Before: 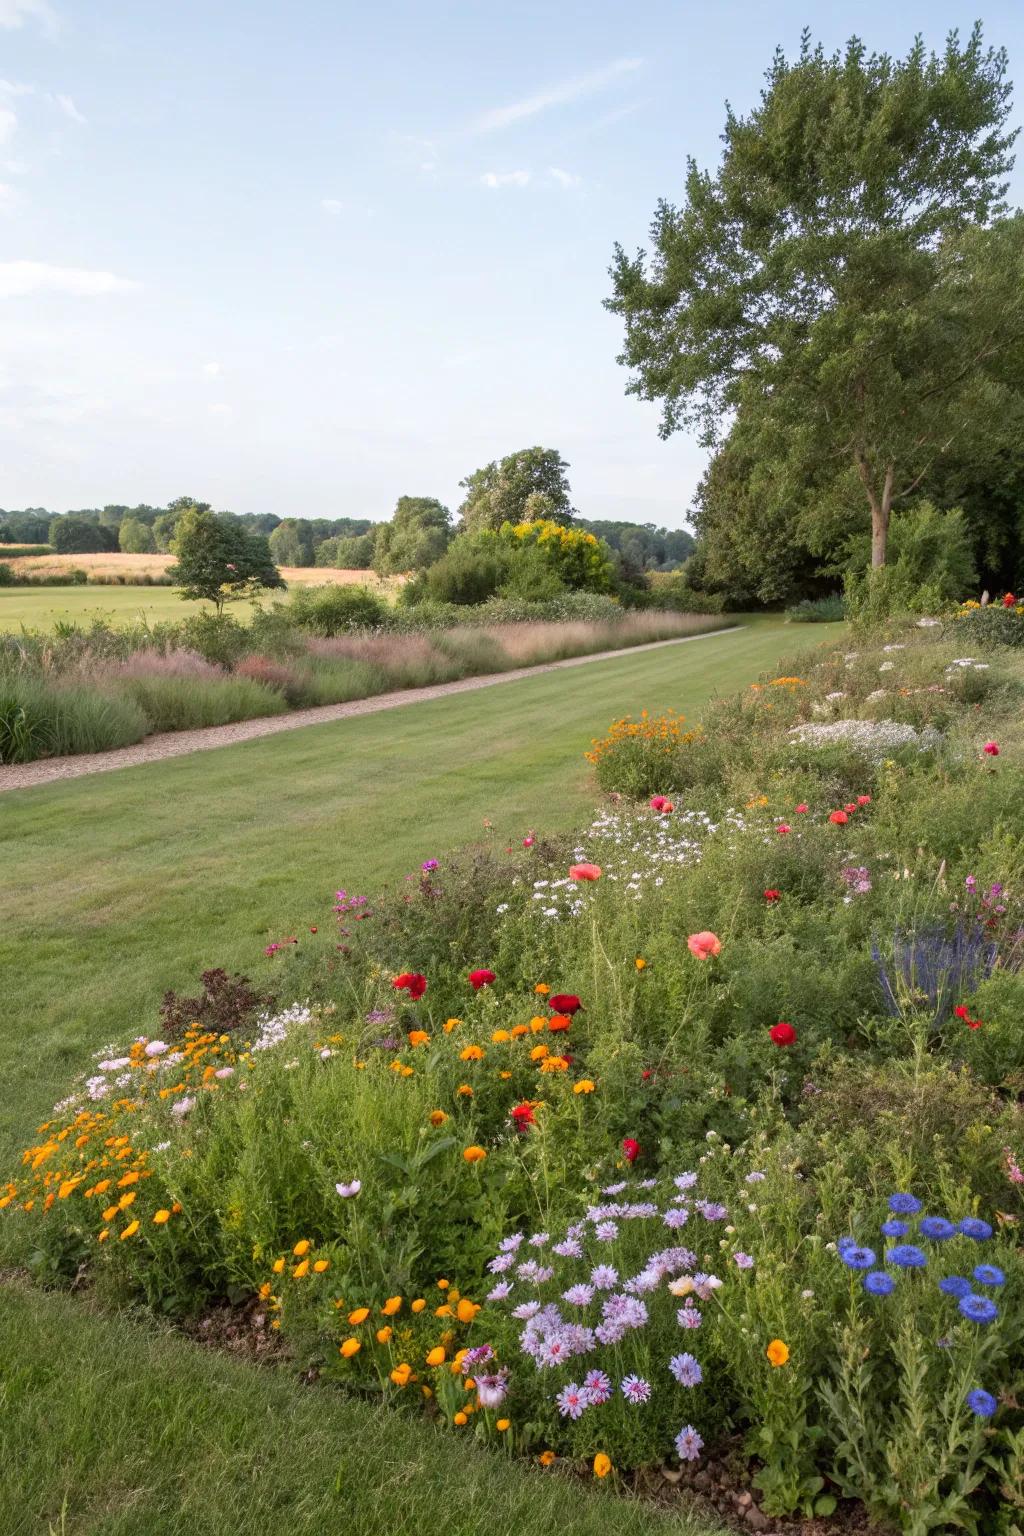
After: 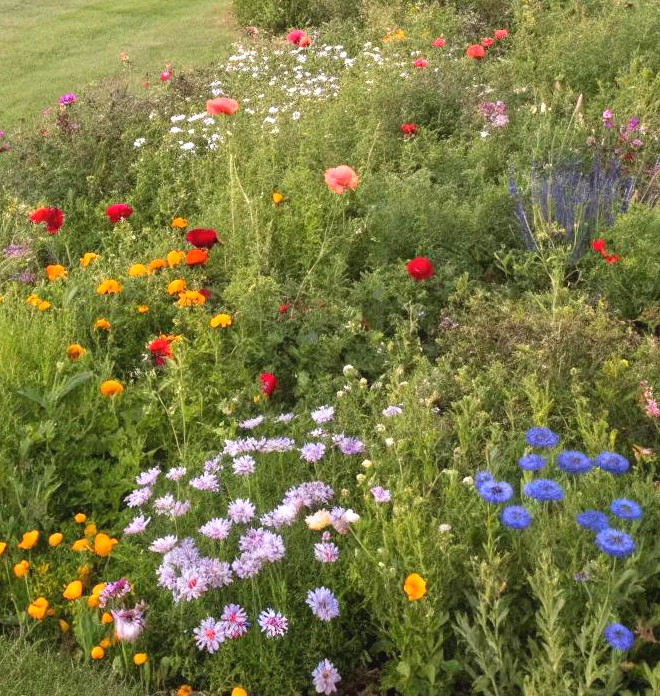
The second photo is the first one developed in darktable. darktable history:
exposure: black level correction -0.002, exposure 0.536 EV, compensate exposure bias true, compensate highlight preservation false
color correction: highlights b* 2.99
crop and rotate: left 35.537%, top 49.907%, bottom 4.78%
